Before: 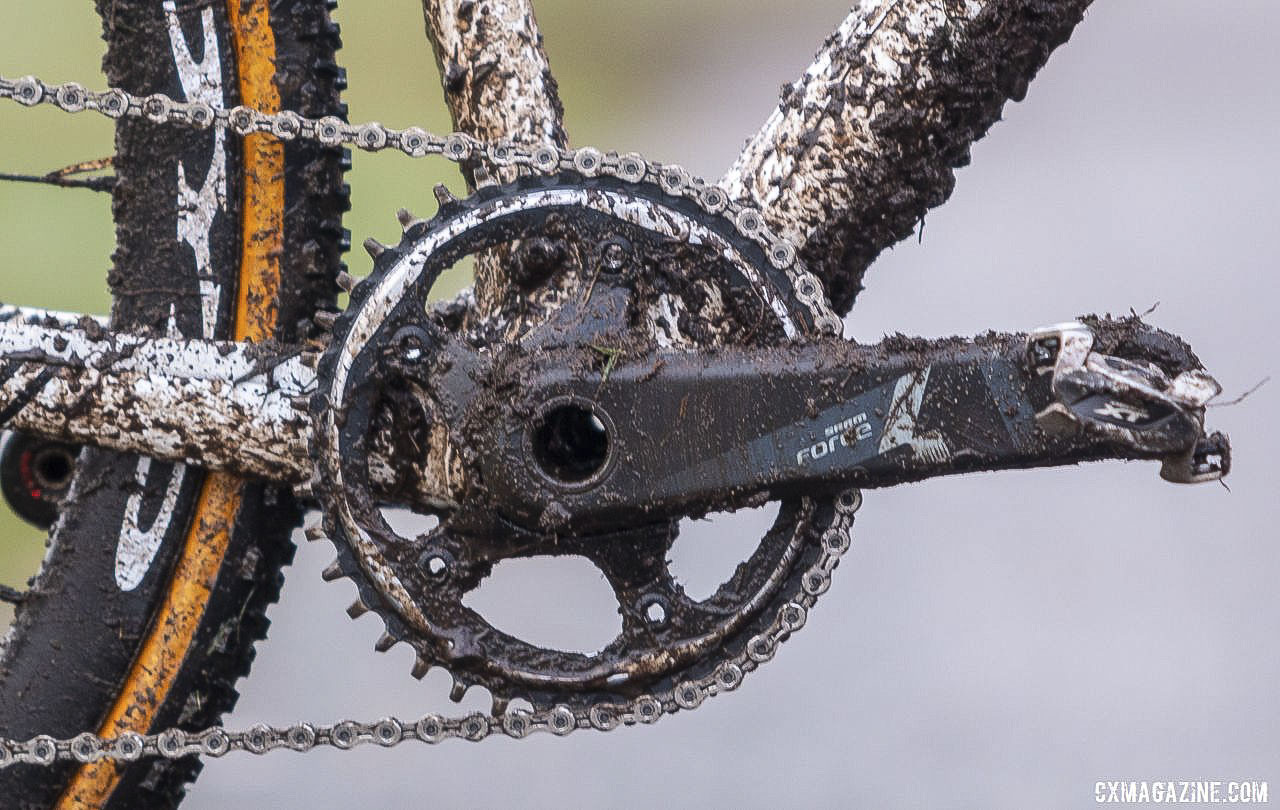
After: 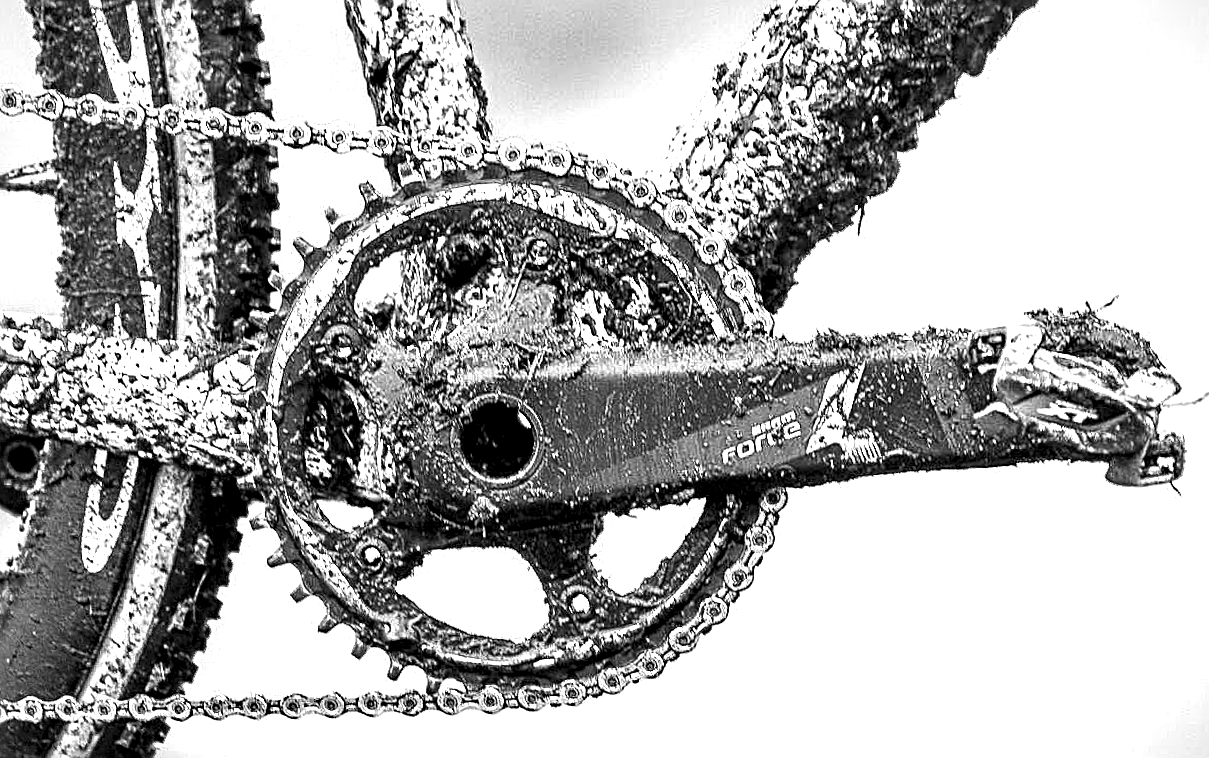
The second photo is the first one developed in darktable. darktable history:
monochrome: on, module defaults
exposure: black level correction 0, exposure 1.6 EV, compensate exposure bias true, compensate highlight preservation false
color balance rgb: perceptual saturation grading › global saturation 35%, perceptual saturation grading › highlights -30%, perceptual saturation grading › shadows 35%, perceptual brilliance grading › global brilliance 3%, perceptual brilliance grading › highlights -3%, perceptual brilliance grading › shadows 3%
sharpen: radius 2.531, amount 0.628
tone equalizer: -7 EV 0.13 EV, smoothing diameter 25%, edges refinement/feathering 10, preserve details guided filter
contrast equalizer: y [[0.601, 0.6, 0.598, 0.598, 0.6, 0.601], [0.5 ×6], [0.5 ×6], [0 ×6], [0 ×6]]
vignetting: fall-off start 97.23%, saturation -0.024, center (-0.033, -0.042), width/height ratio 1.179, unbound false
rotate and perspective: rotation 0.062°, lens shift (vertical) 0.115, lens shift (horizontal) -0.133, crop left 0.047, crop right 0.94, crop top 0.061, crop bottom 0.94
